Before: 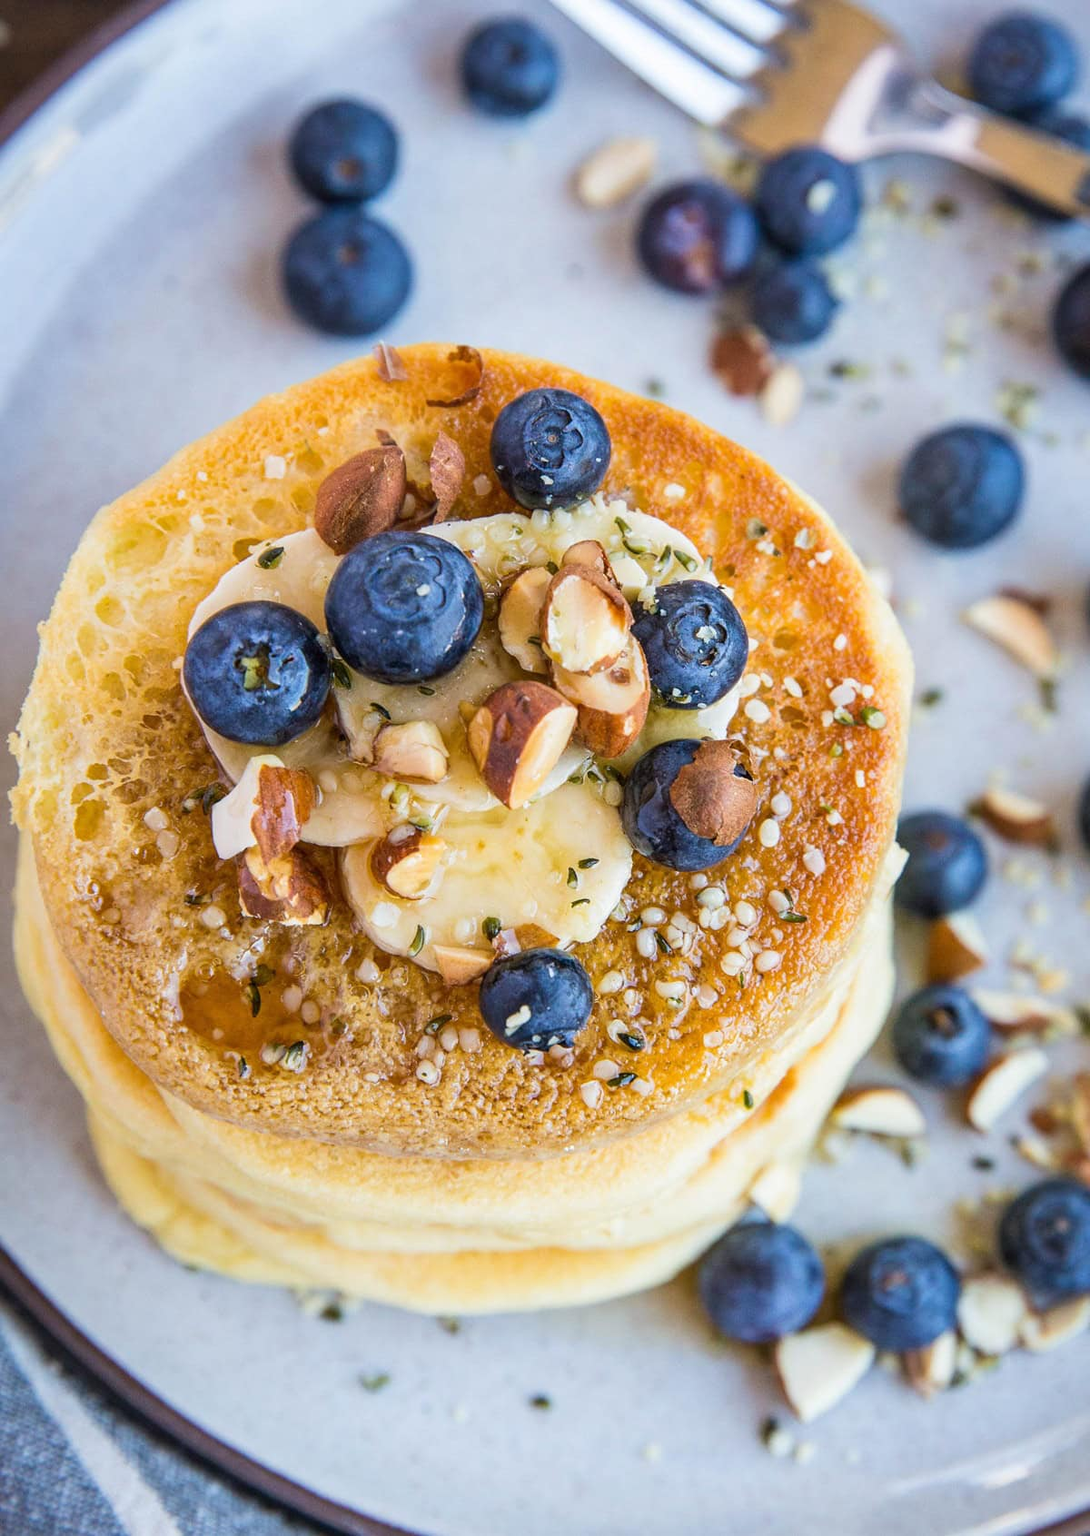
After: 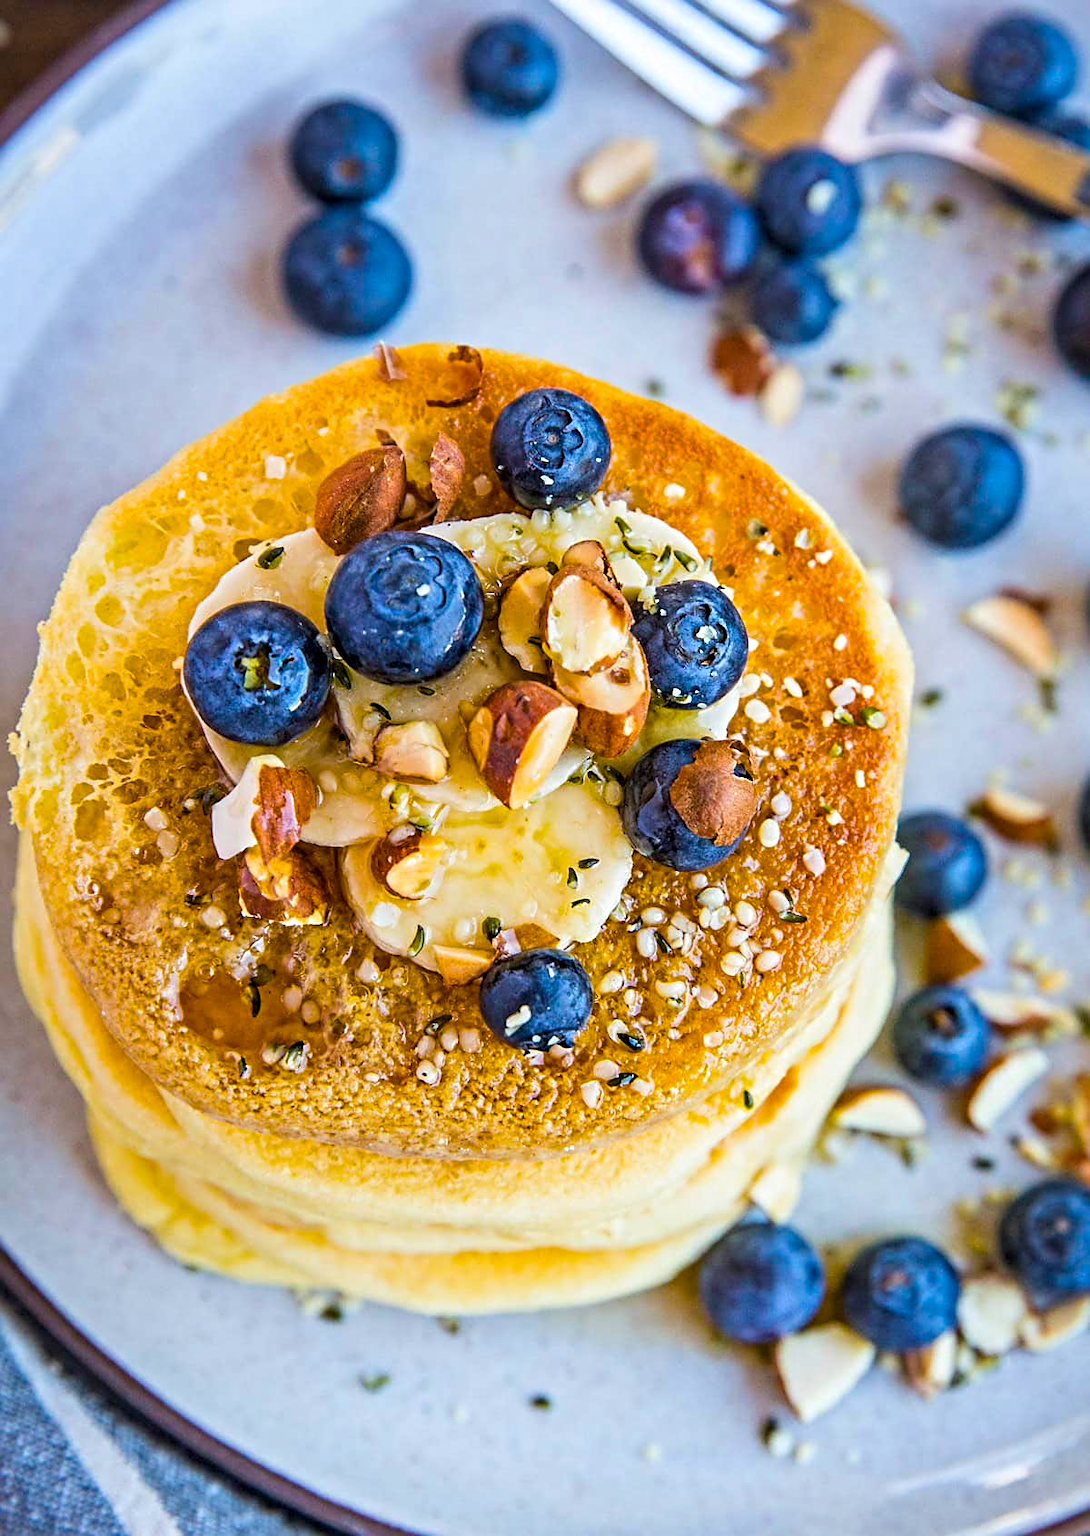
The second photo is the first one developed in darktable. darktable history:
color balance rgb: perceptual saturation grading › global saturation 36.842%, global vibrance 20%
sharpen: on, module defaults
contrast equalizer: octaves 7, y [[0.5, 0.5, 0.501, 0.63, 0.504, 0.5], [0.5 ×6], [0.5 ×6], [0 ×6], [0 ×6]]
